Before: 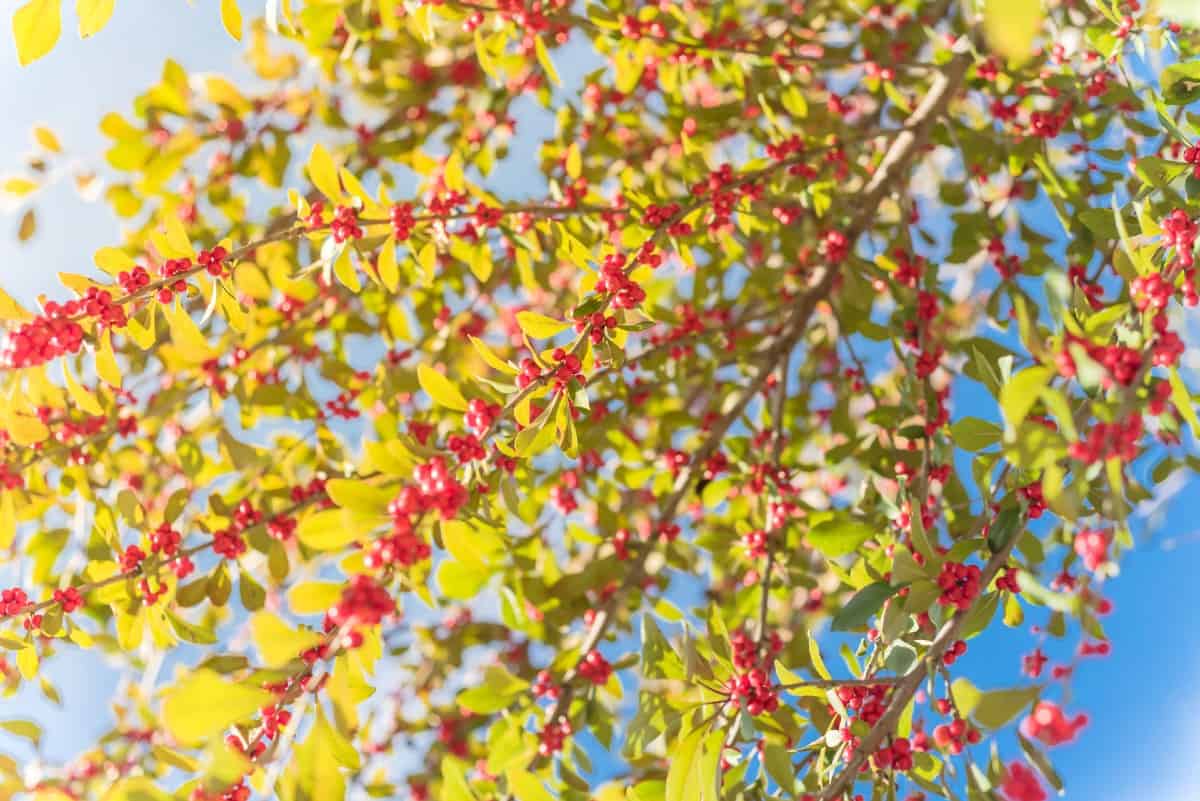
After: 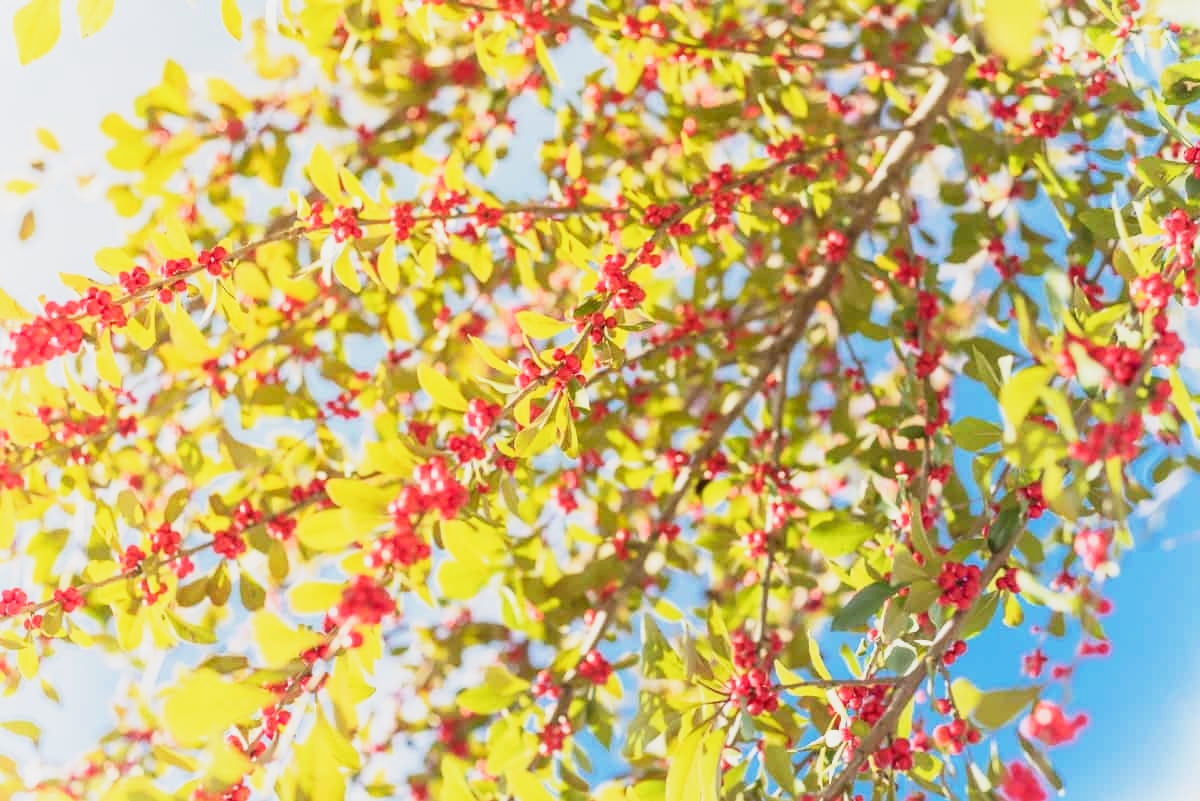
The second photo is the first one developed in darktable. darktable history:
tone equalizer: on, module defaults
base curve: curves: ch0 [(0, 0) (0.088, 0.125) (0.176, 0.251) (0.354, 0.501) (0.613, 0.749) (1, 0.877)], preserve colors none
